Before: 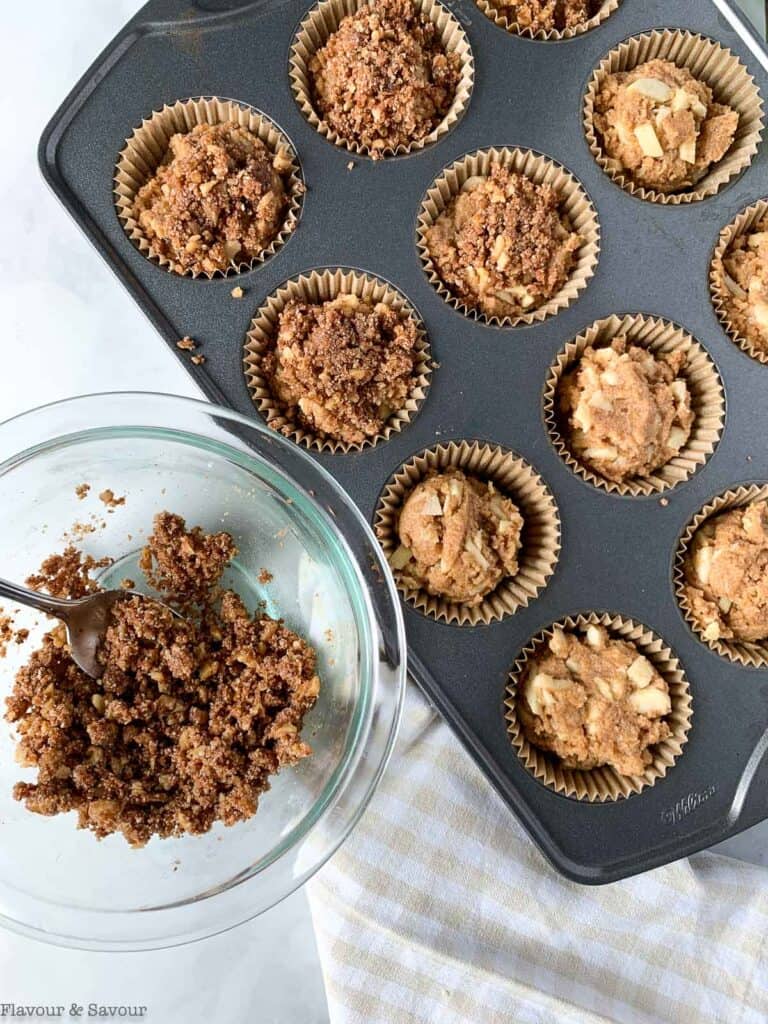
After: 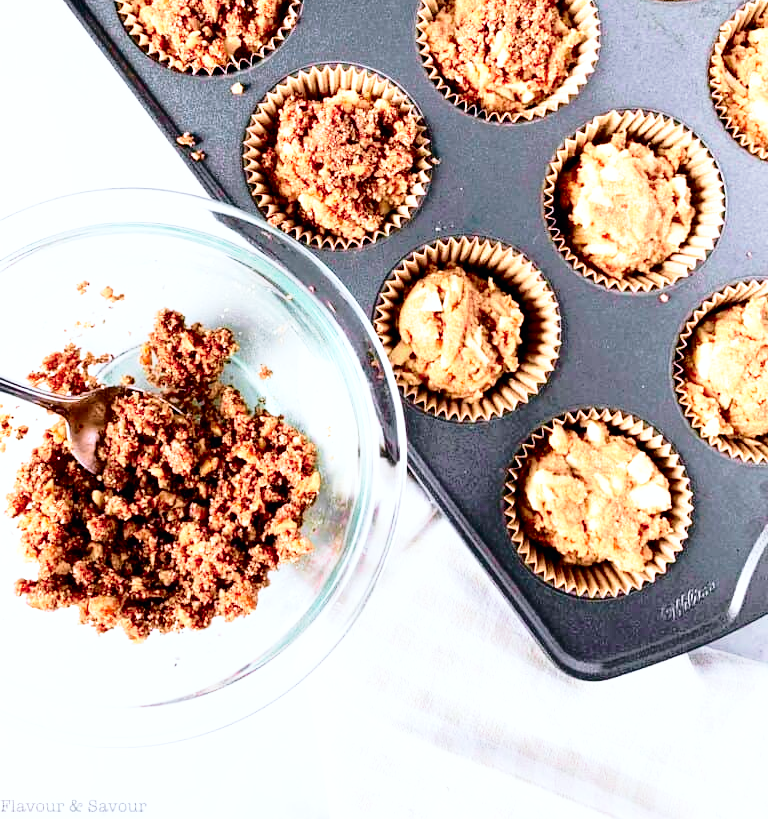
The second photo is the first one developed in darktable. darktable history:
color balance: contrast 8.5%, output saturation 105%
crop and rotate: top 19.998%
tone curve: curves: ch0 [(0, 0) (0.081, 0.044) (0.192, 0.125) (0.283, 0.238) (0.416, 0.449) (0.495, 0.524) (0.686, 0.743) (0.826, 0.865) (0.978, 0.988)]; ch1 [(0, 0) (0.161, 0.092) (0.35, 0.33) (0.392, 0.392) (0.427, 0.426) (0.479, 0.472) (0.505, 0.497) (0.521, 0.514) (0.547, 0.568) (0.579, 0.597) (0.625, 0.627) (0.678, 0.733) (1, 1)]; ch2 [(0, 0) (0.346, 0.362) (0.404, 0.427) (0.502, 0.495) (0.531, 0.523) (0.549, 0.554) (0.582, 0.596) (0.629, 0.642) (0.717, 0.678) (1, 1)], color space Lab, independent channels, preserve colors none
white balance: red 1.05, blue 1.072
base curve: curves: ch0 [(0, 0) (0.012, 0.01) (0.073, 0.168) (0.31, 0.711) (0.645, 0.957) (1, 1)], preserve colors none
